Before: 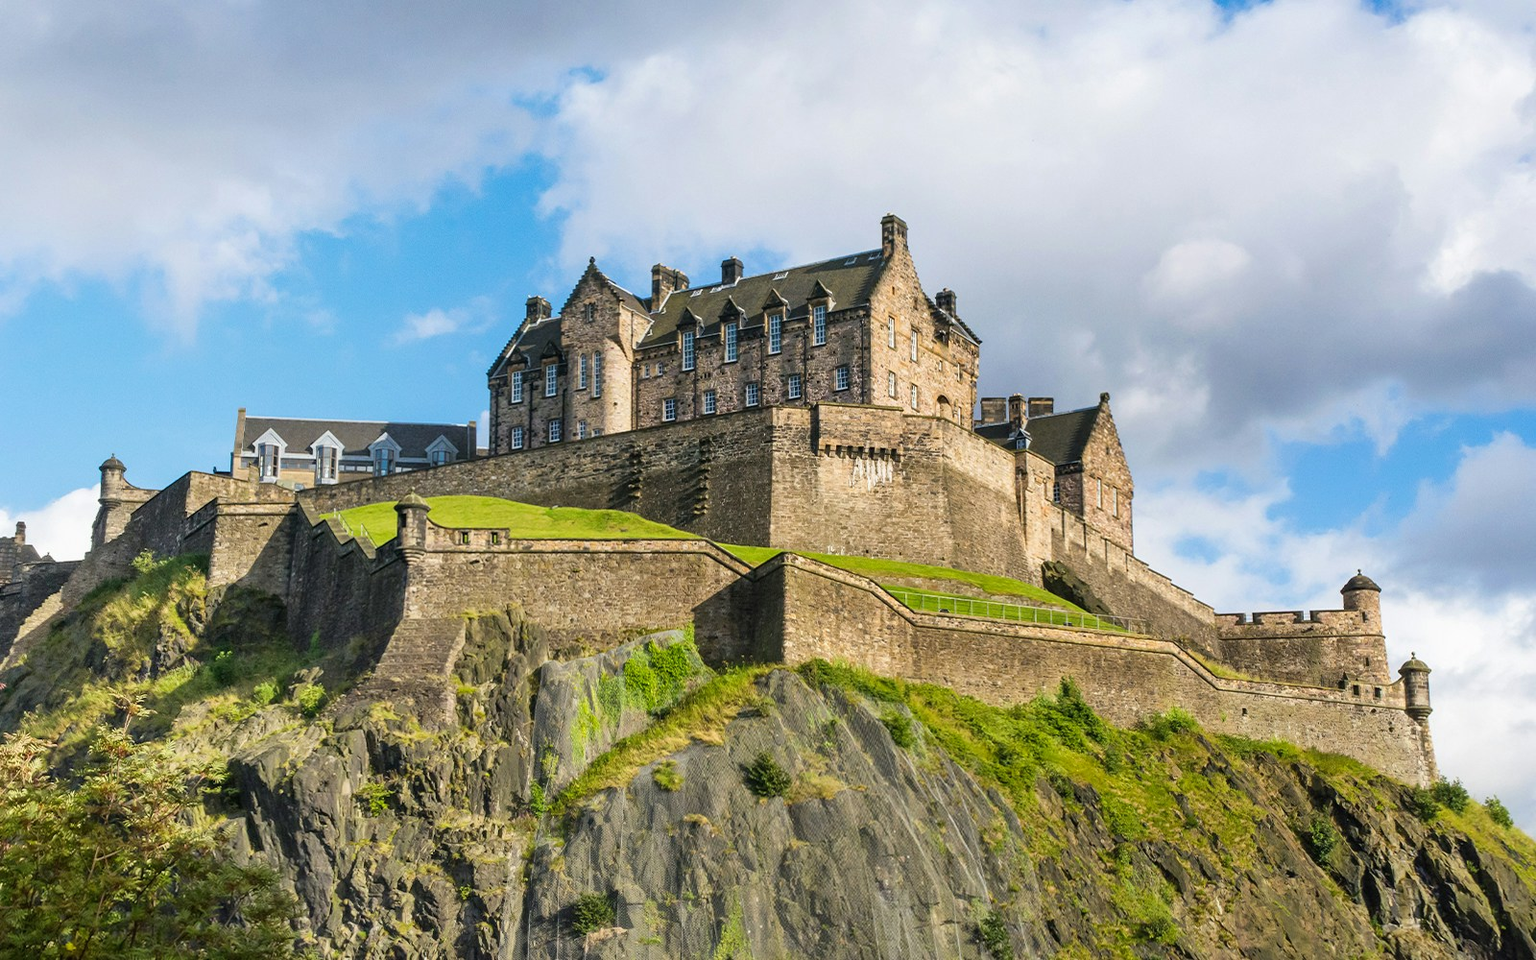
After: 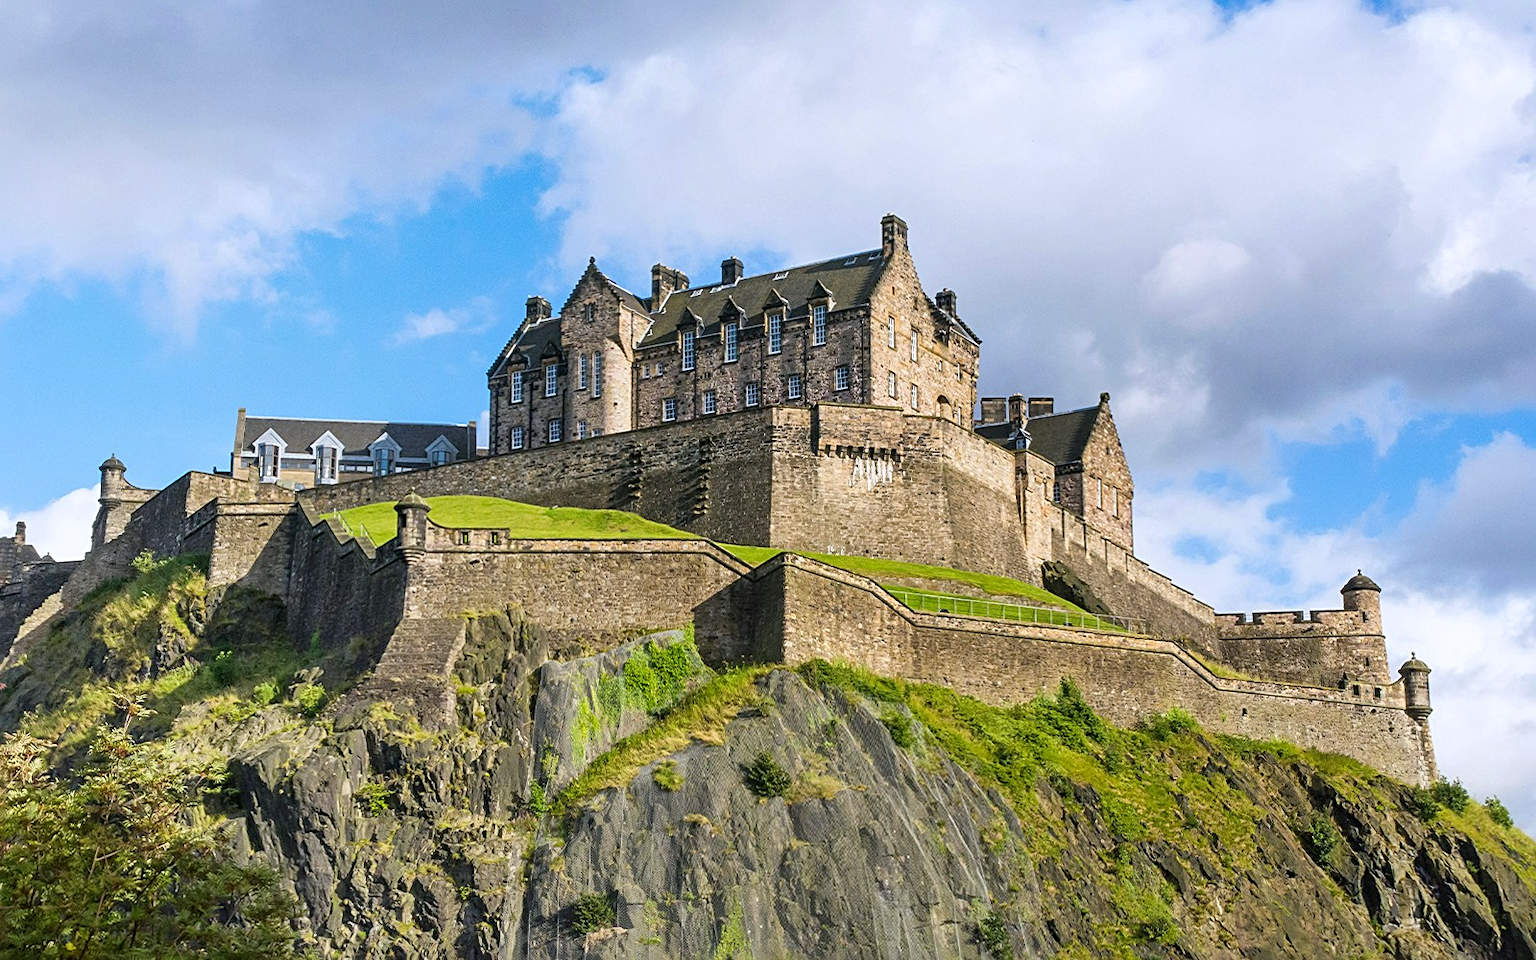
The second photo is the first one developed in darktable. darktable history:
tone equalizer: on, module defaults
sharpen: radius 2.167, amount 0.381, threshold 0
white balance: red 0.984, blue 1.059
